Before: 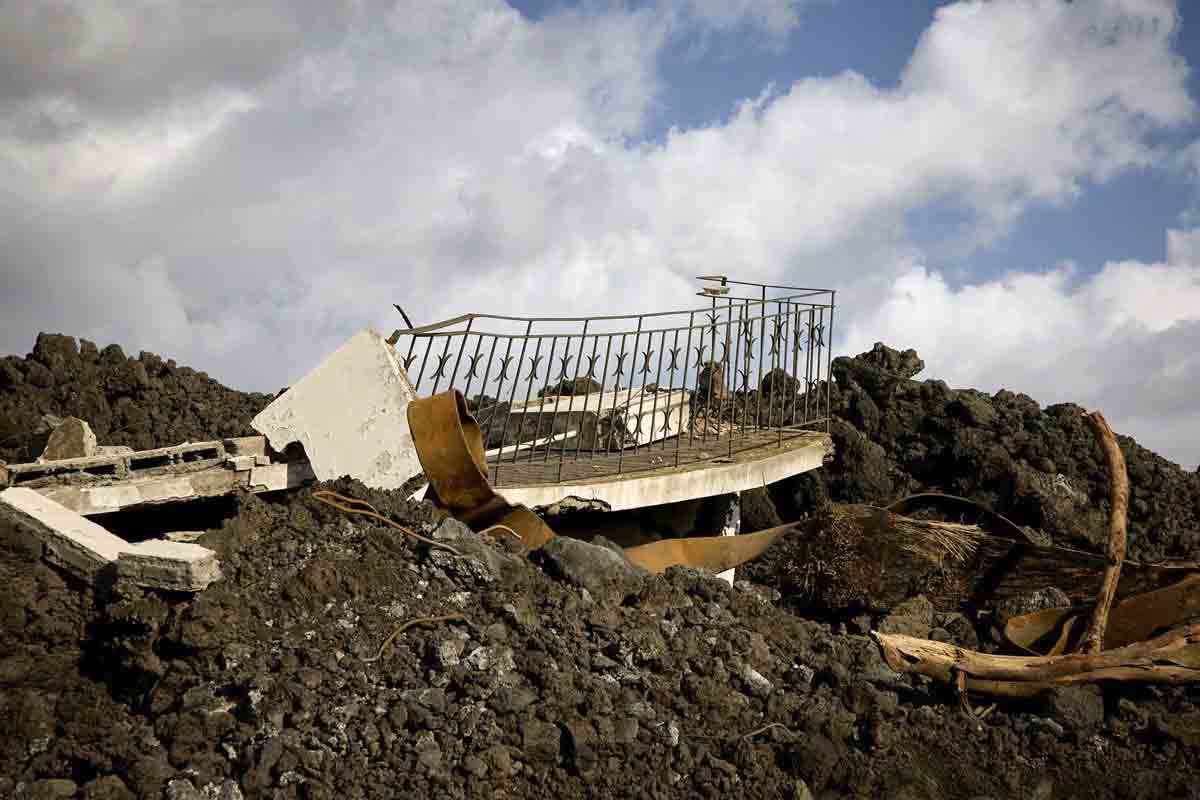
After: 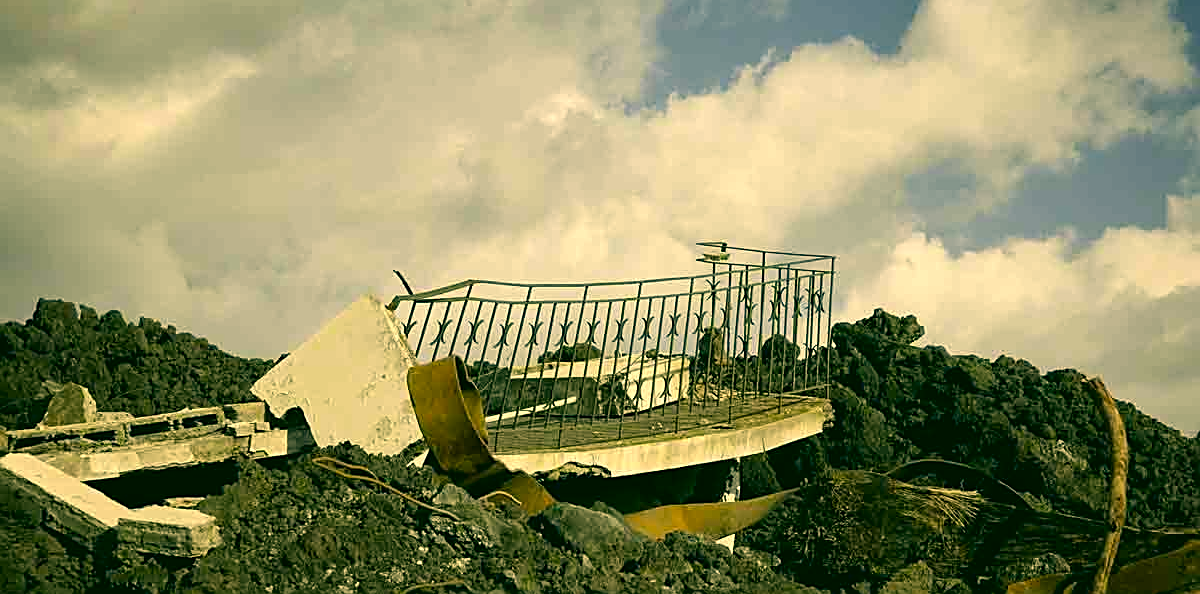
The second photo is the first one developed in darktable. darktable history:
color correction: highlights a* 5.63, highlights b* 32.97, shadows a* -25.28, shadows b* 3.9
sharpen: on, module defaults
crop: top 4.282%, bottom 21.385%
